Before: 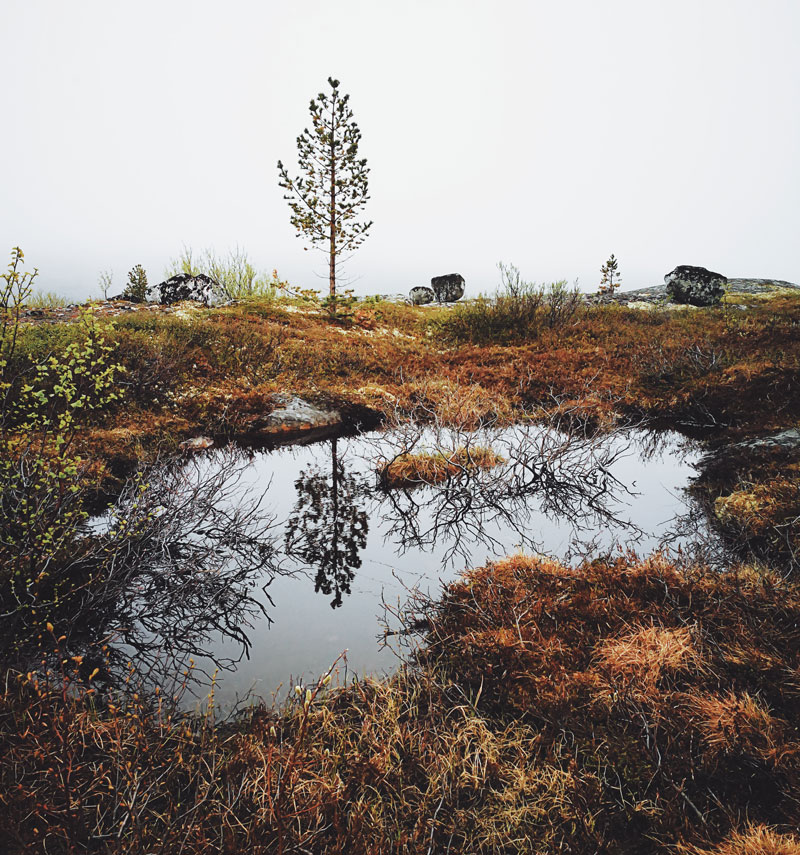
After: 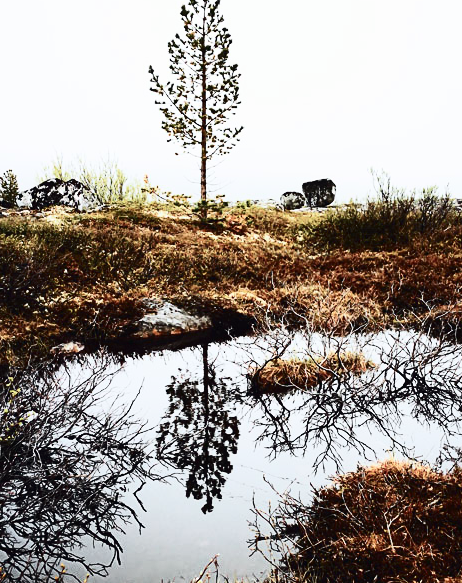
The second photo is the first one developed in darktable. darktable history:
crop: left 16.202%, top 11.208%, right 26.045%, bottom 20.557%
contrast brightness saturation: contrast 0.5, saturation -0.1
